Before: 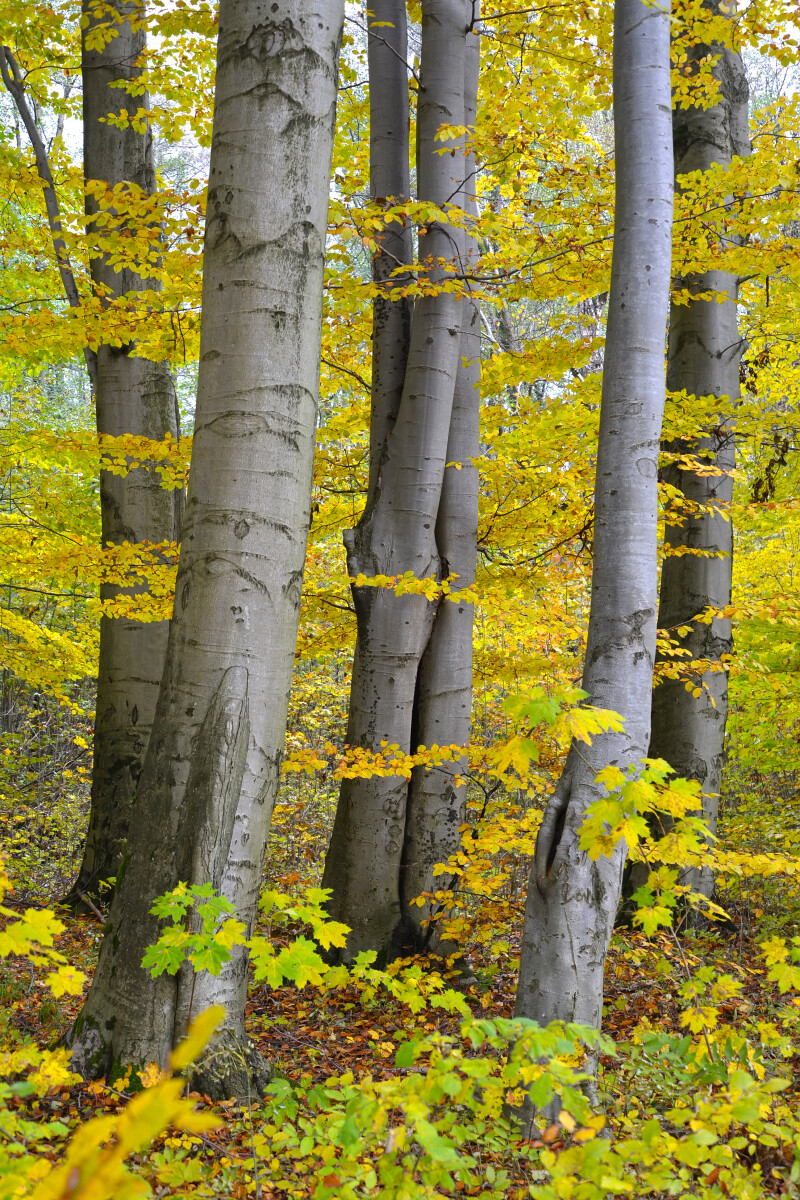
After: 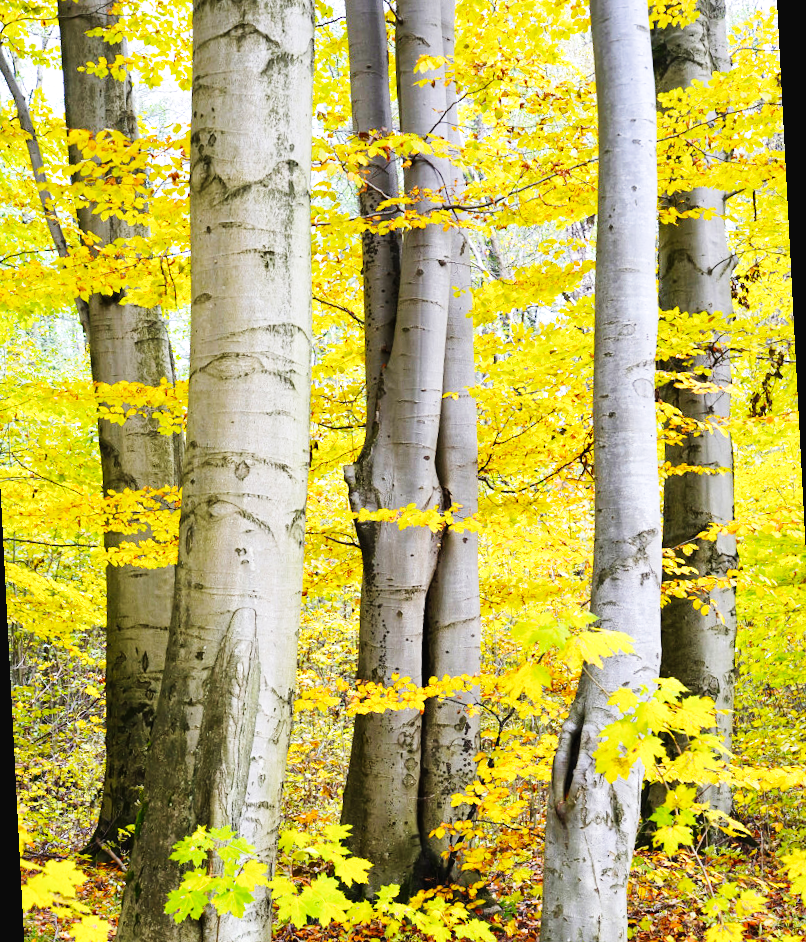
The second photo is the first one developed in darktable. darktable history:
base curve: curves: ch0 [(0, 0.003) (0.001, 0.002) (0.006, 0.004) (0.02, 0.022) (0.048, 0.086) (0.094, 0.234) (0.162, 0.431) (0.258, 0.629) (0.385, 0.8) (0.548, 0.918) (0.751, 0.988) (1, 1)], preserve colors none
rotate and perspective: rotation -3°, crop left 0.031, crop right 0.968, crop top 0.07, crop bottom 0.93
crop and rotate: top 0%, bottom 11.49%
velvia: on, module defaults
